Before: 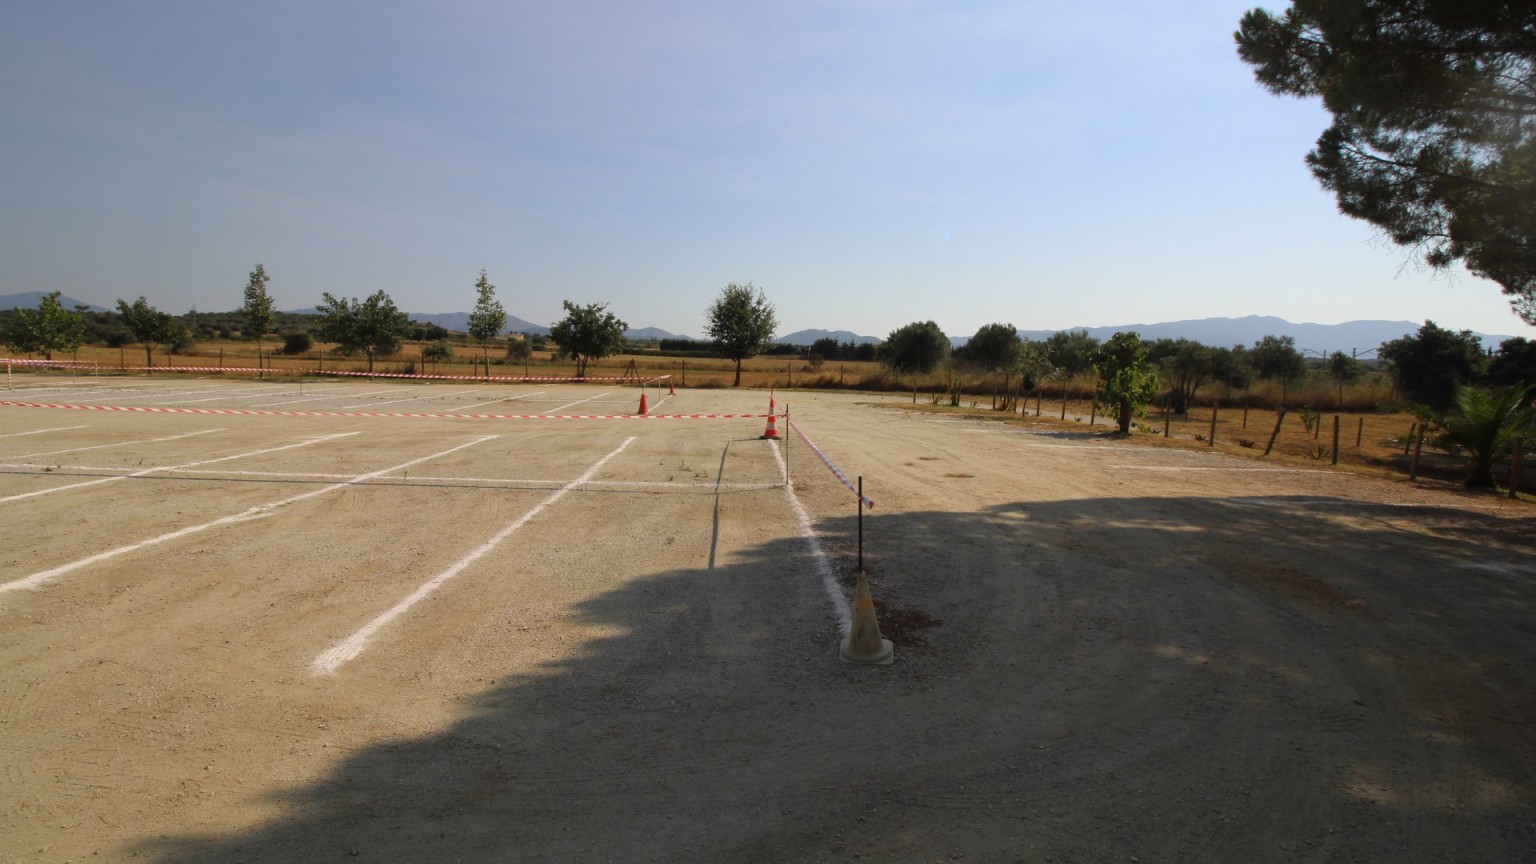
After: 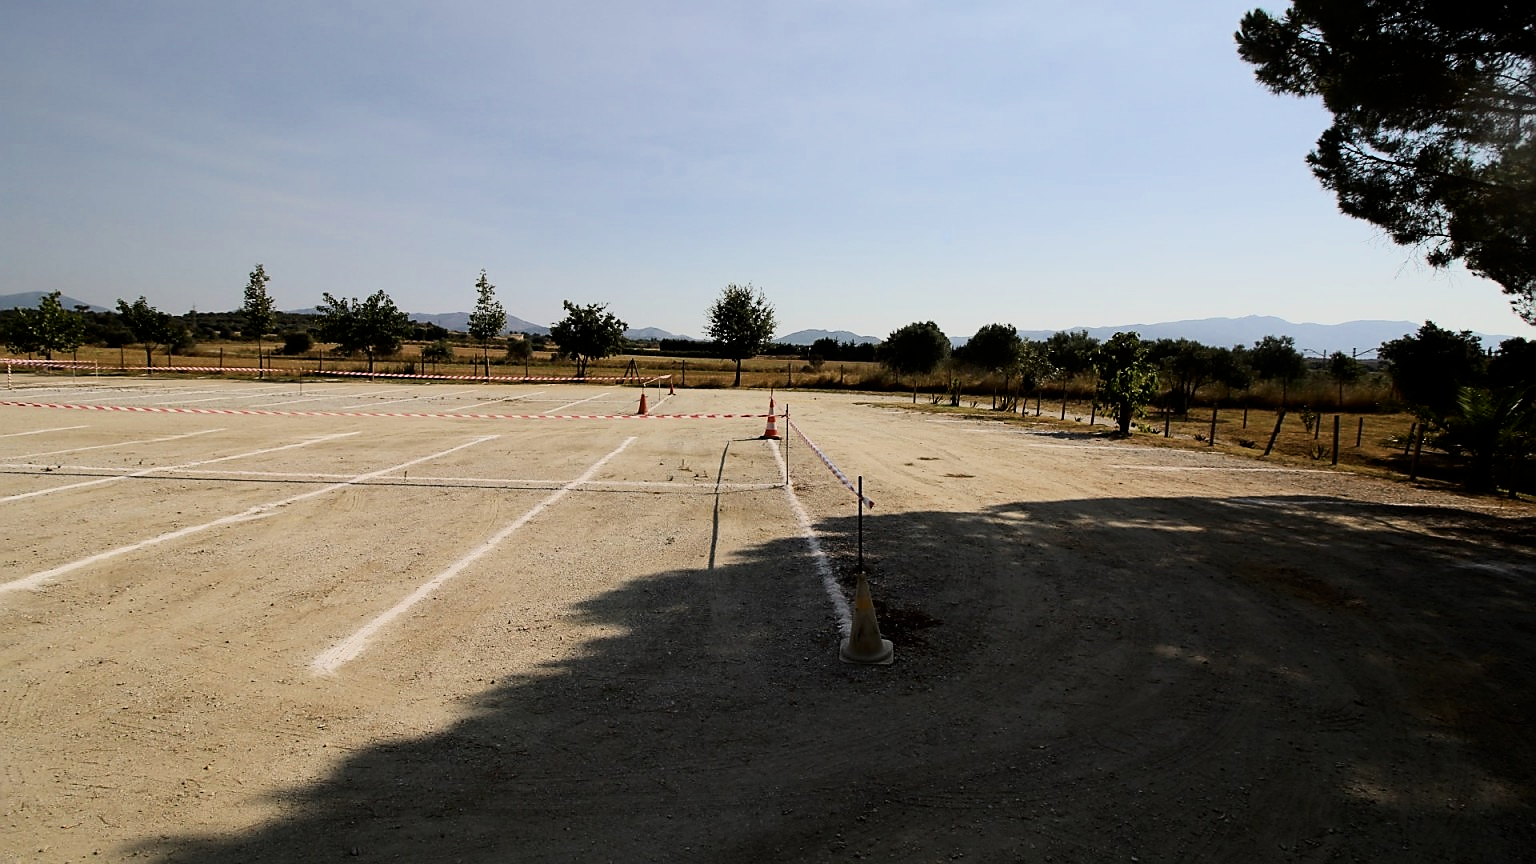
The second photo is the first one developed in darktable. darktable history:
sharpen: radius 1.349, amount 1.263, threshold 0.797
color balance rgb: perceptual saturation grading › global saturation 25.308%, perceptual brilliance grading › highlights 11.203%, global vibrance 20%
contrast brightness saturation: contrast 0.254, saturation -0.32
filmic rgb: black relative exposure -6.13 EV, white relative exposure 6.96 EV, threshold 5.97 EV, hardness 2.23, color science v6 (2022), enable highlight reconstruction true
